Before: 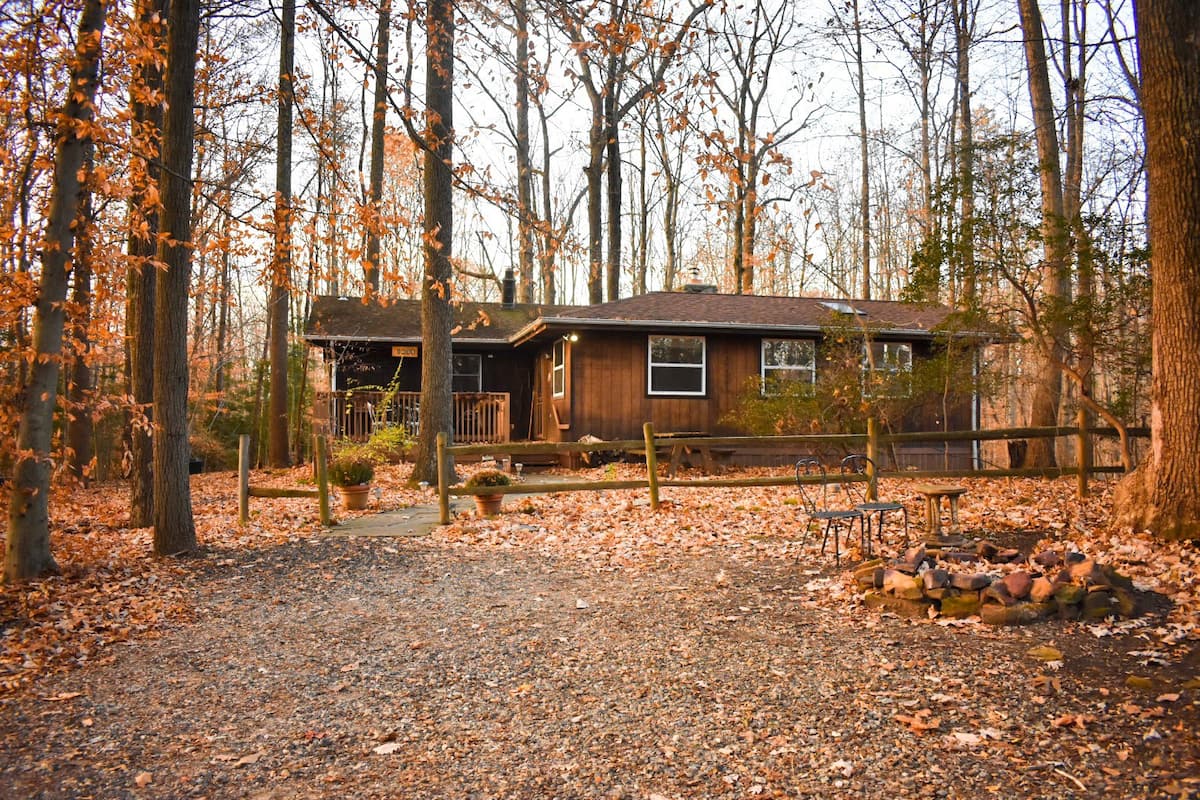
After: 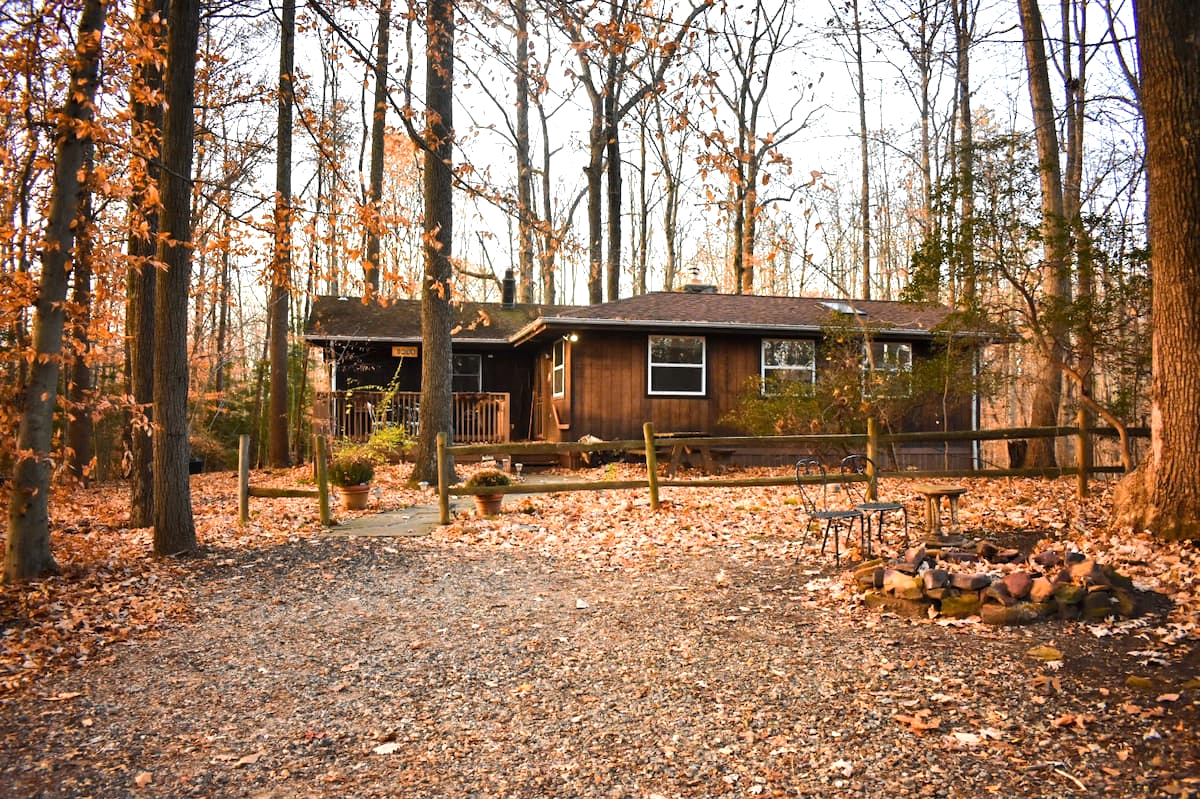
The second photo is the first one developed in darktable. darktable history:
crop: bottom 0.071%
tone equalizer: -8 EV -0.417 EV, -7 EV -0.389 EV, -6 EV -0.333 EV, -5 EV -0.222 EV, -3 EV 0.222 EV, -2 EV 0.333 EV, -1 EV 0.389 EV, +0 EV 0.417 EV, edges refinement/feathering 500, mask exposure compensation -1.57 EV, preserve details no
